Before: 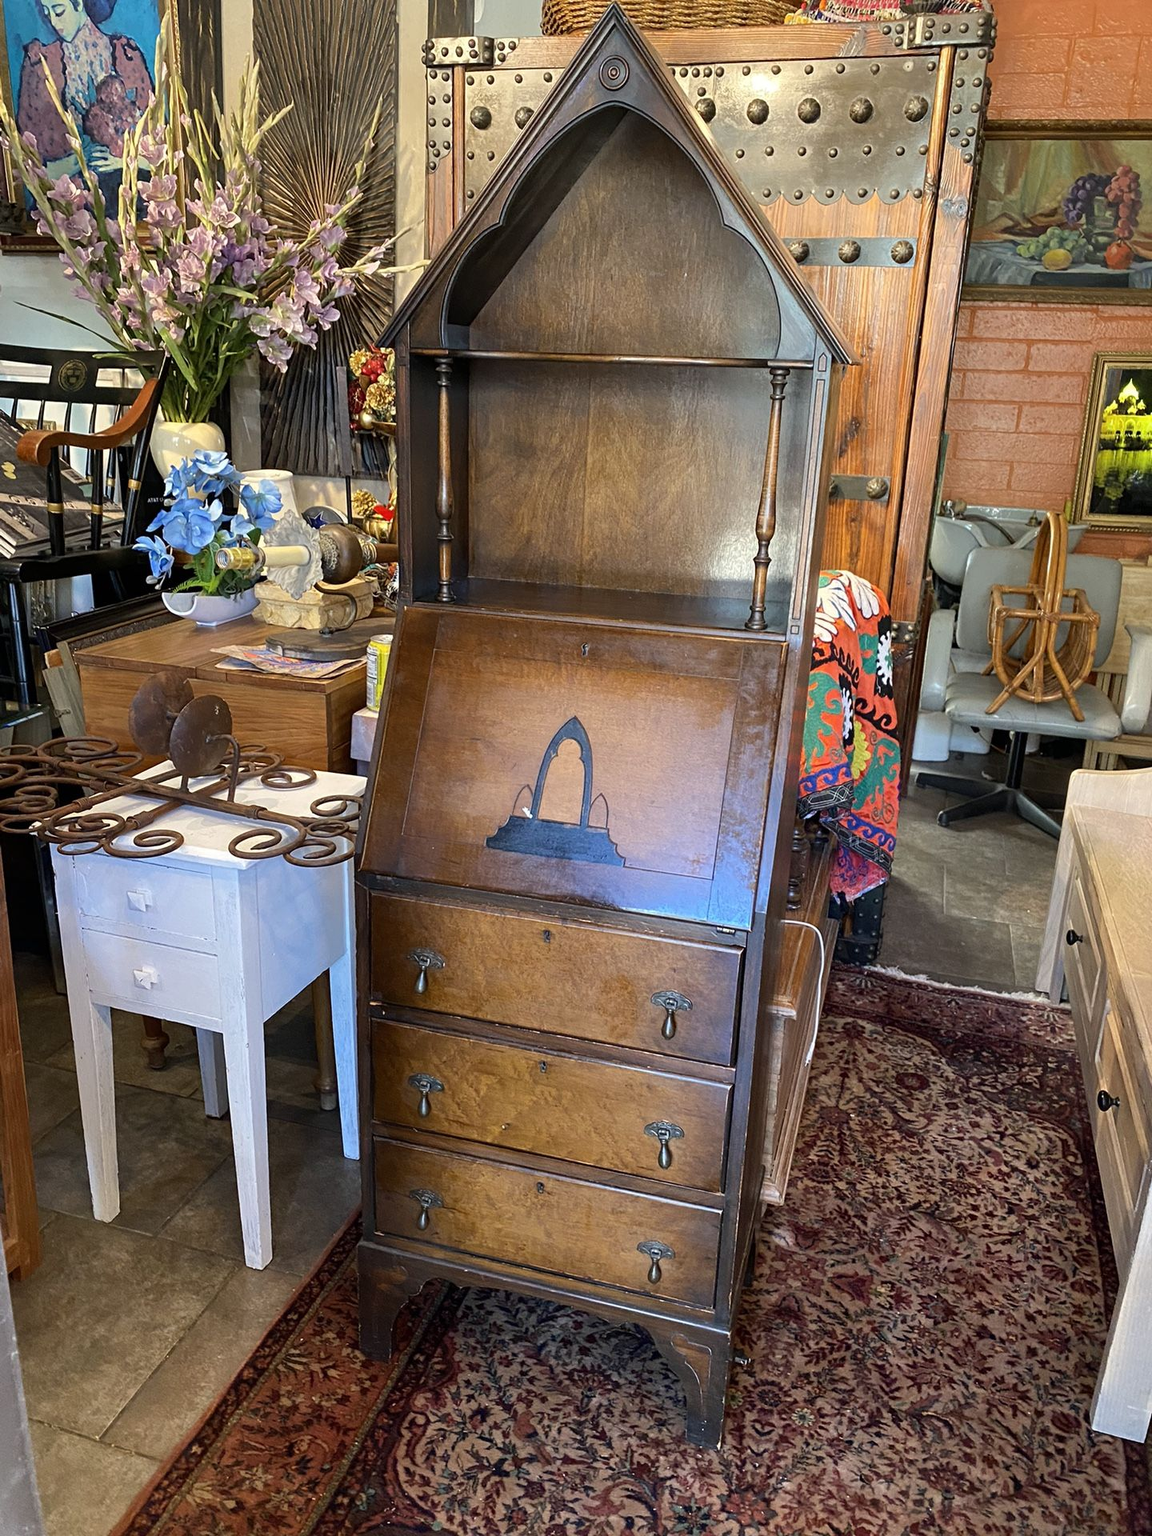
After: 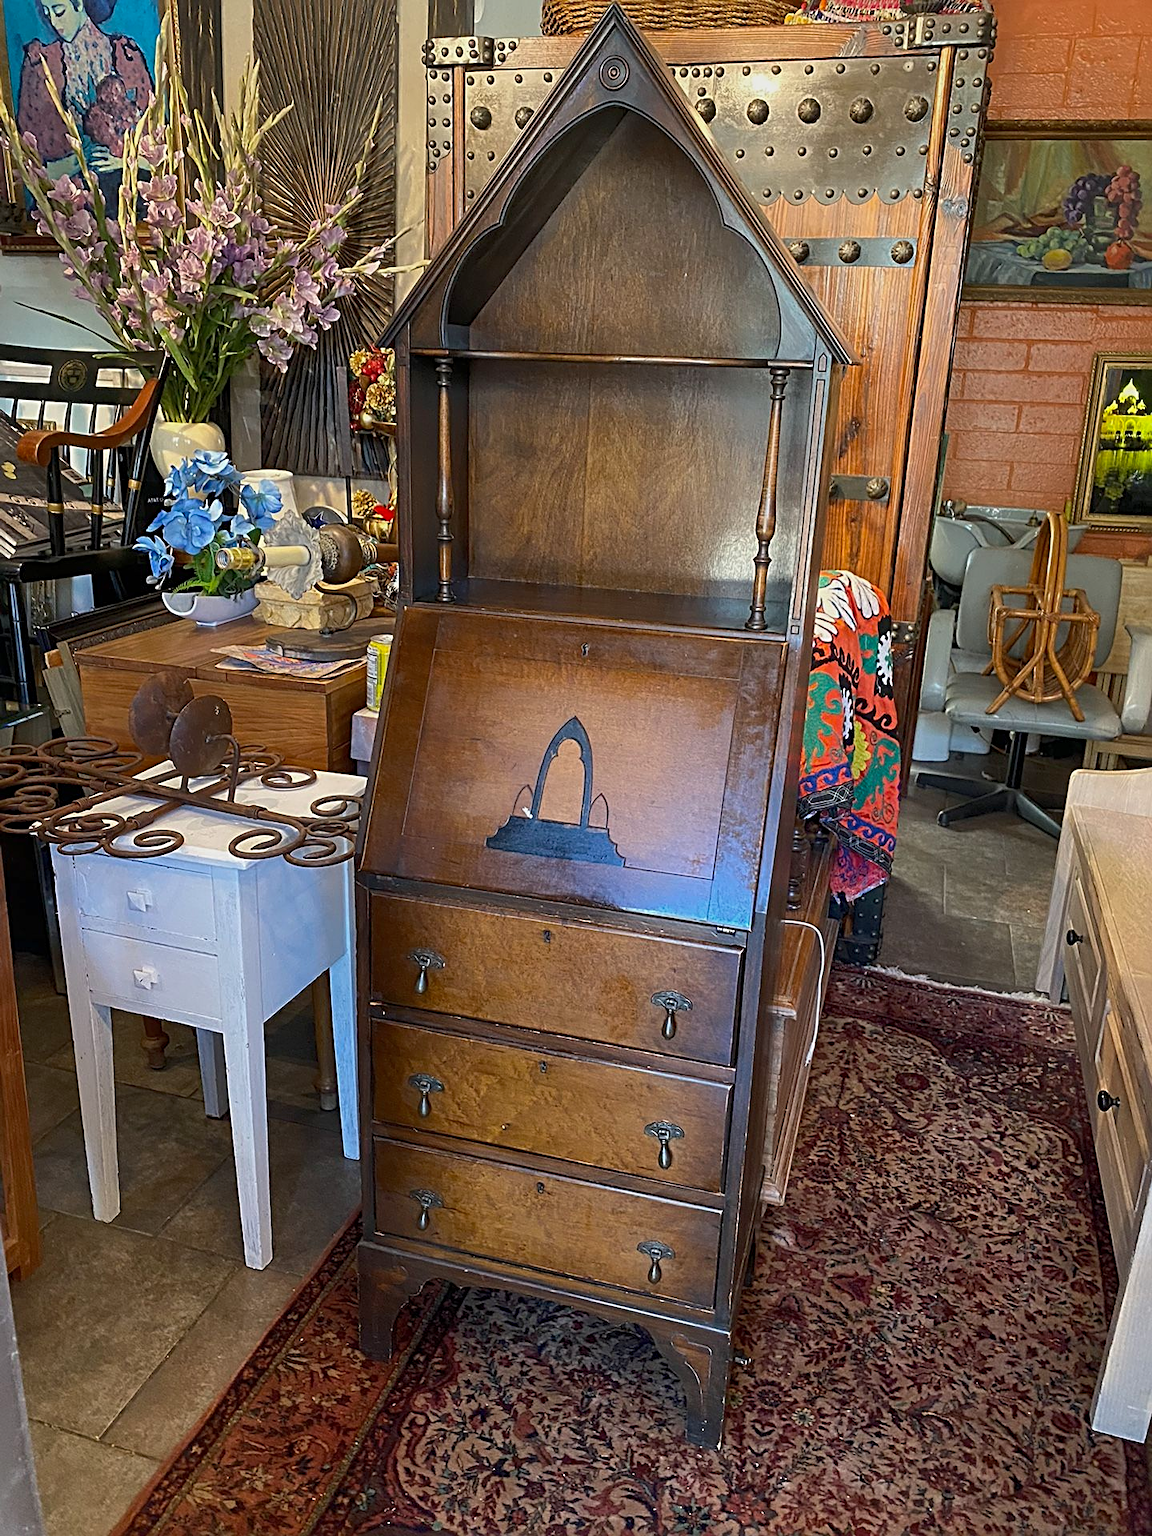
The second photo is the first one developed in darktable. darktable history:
tone equalizer: -8 EV 0.267 EV, -7 EV 0.404 EV, -6 EV 0.456 EV, -5 EV 0.239 EV, -3 EV -0.265 EV, -2 EV -0.414 EV, -1 EV -0.415 EV, +0 EV -0.278 EV
sharpen: radius 2.782
